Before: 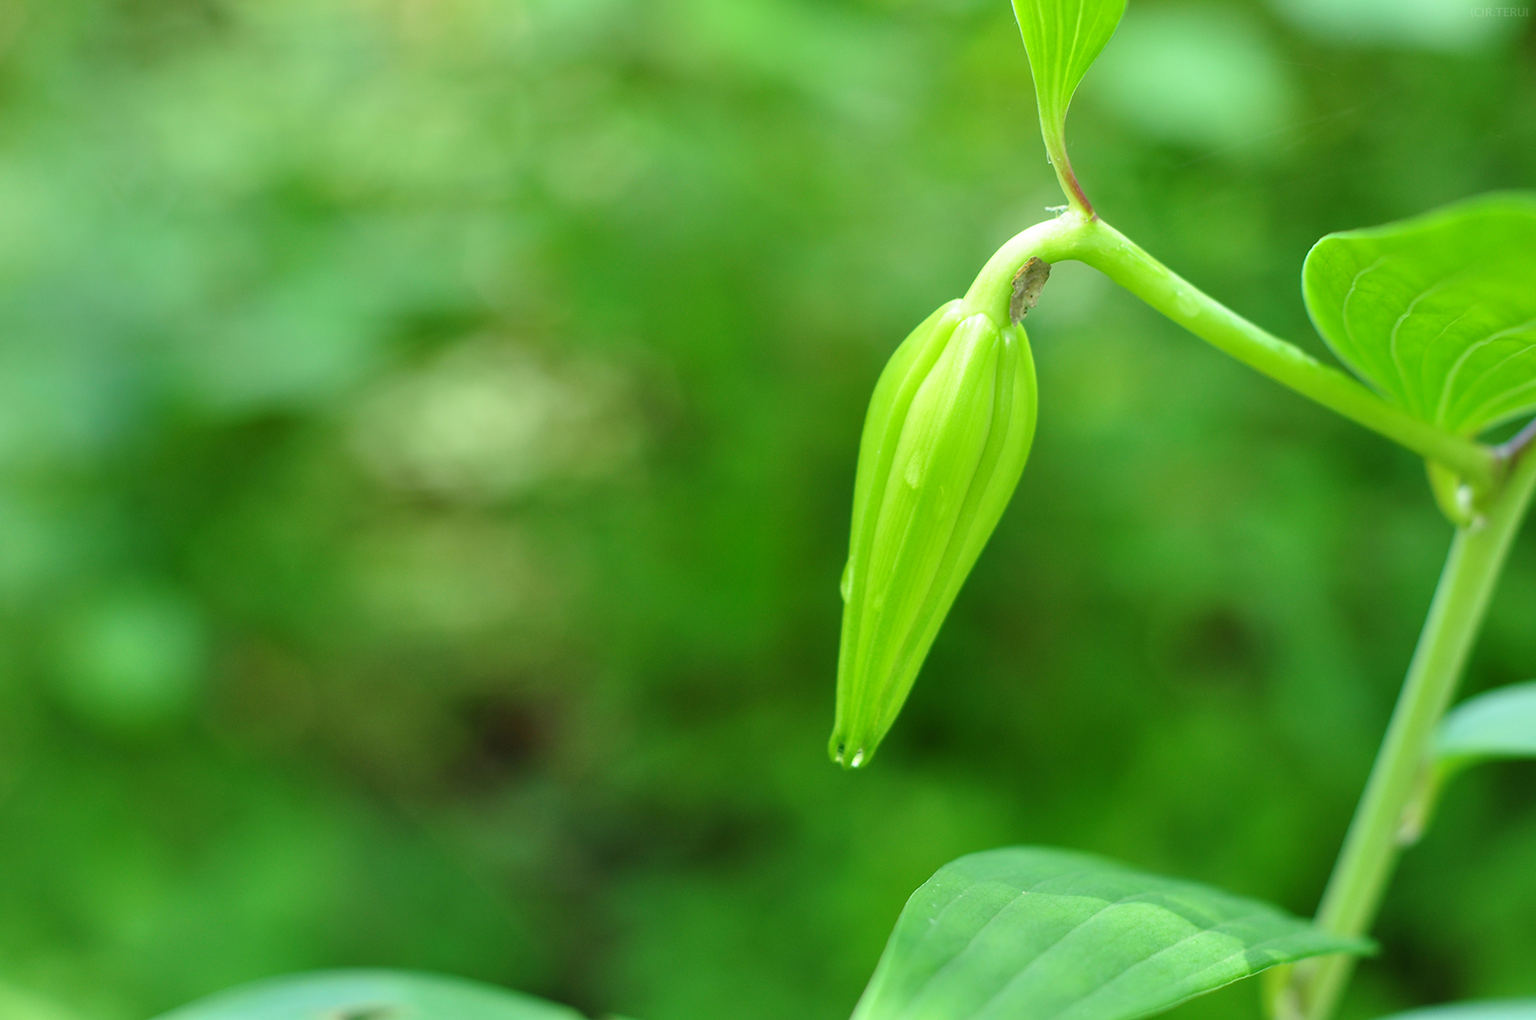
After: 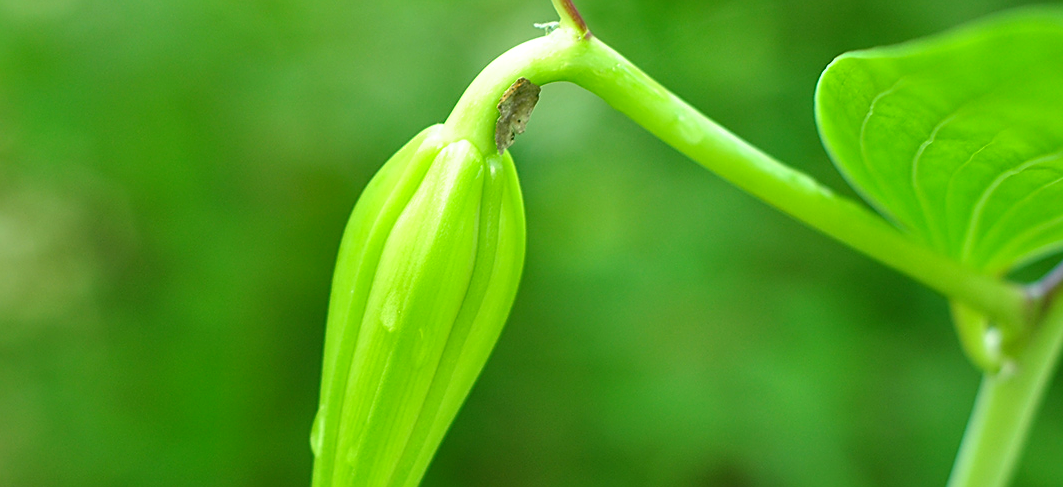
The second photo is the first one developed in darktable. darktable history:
sharpen: on, module defaults
crop: left 36.277%, top 18.279%, right 0.425%, bottom 38.027%
shadows and highlights: low approximation 0.01, soften with gaussian
exposure: black level correction 0.001, exposure 0.14 EV, compensate highlight preservation false
